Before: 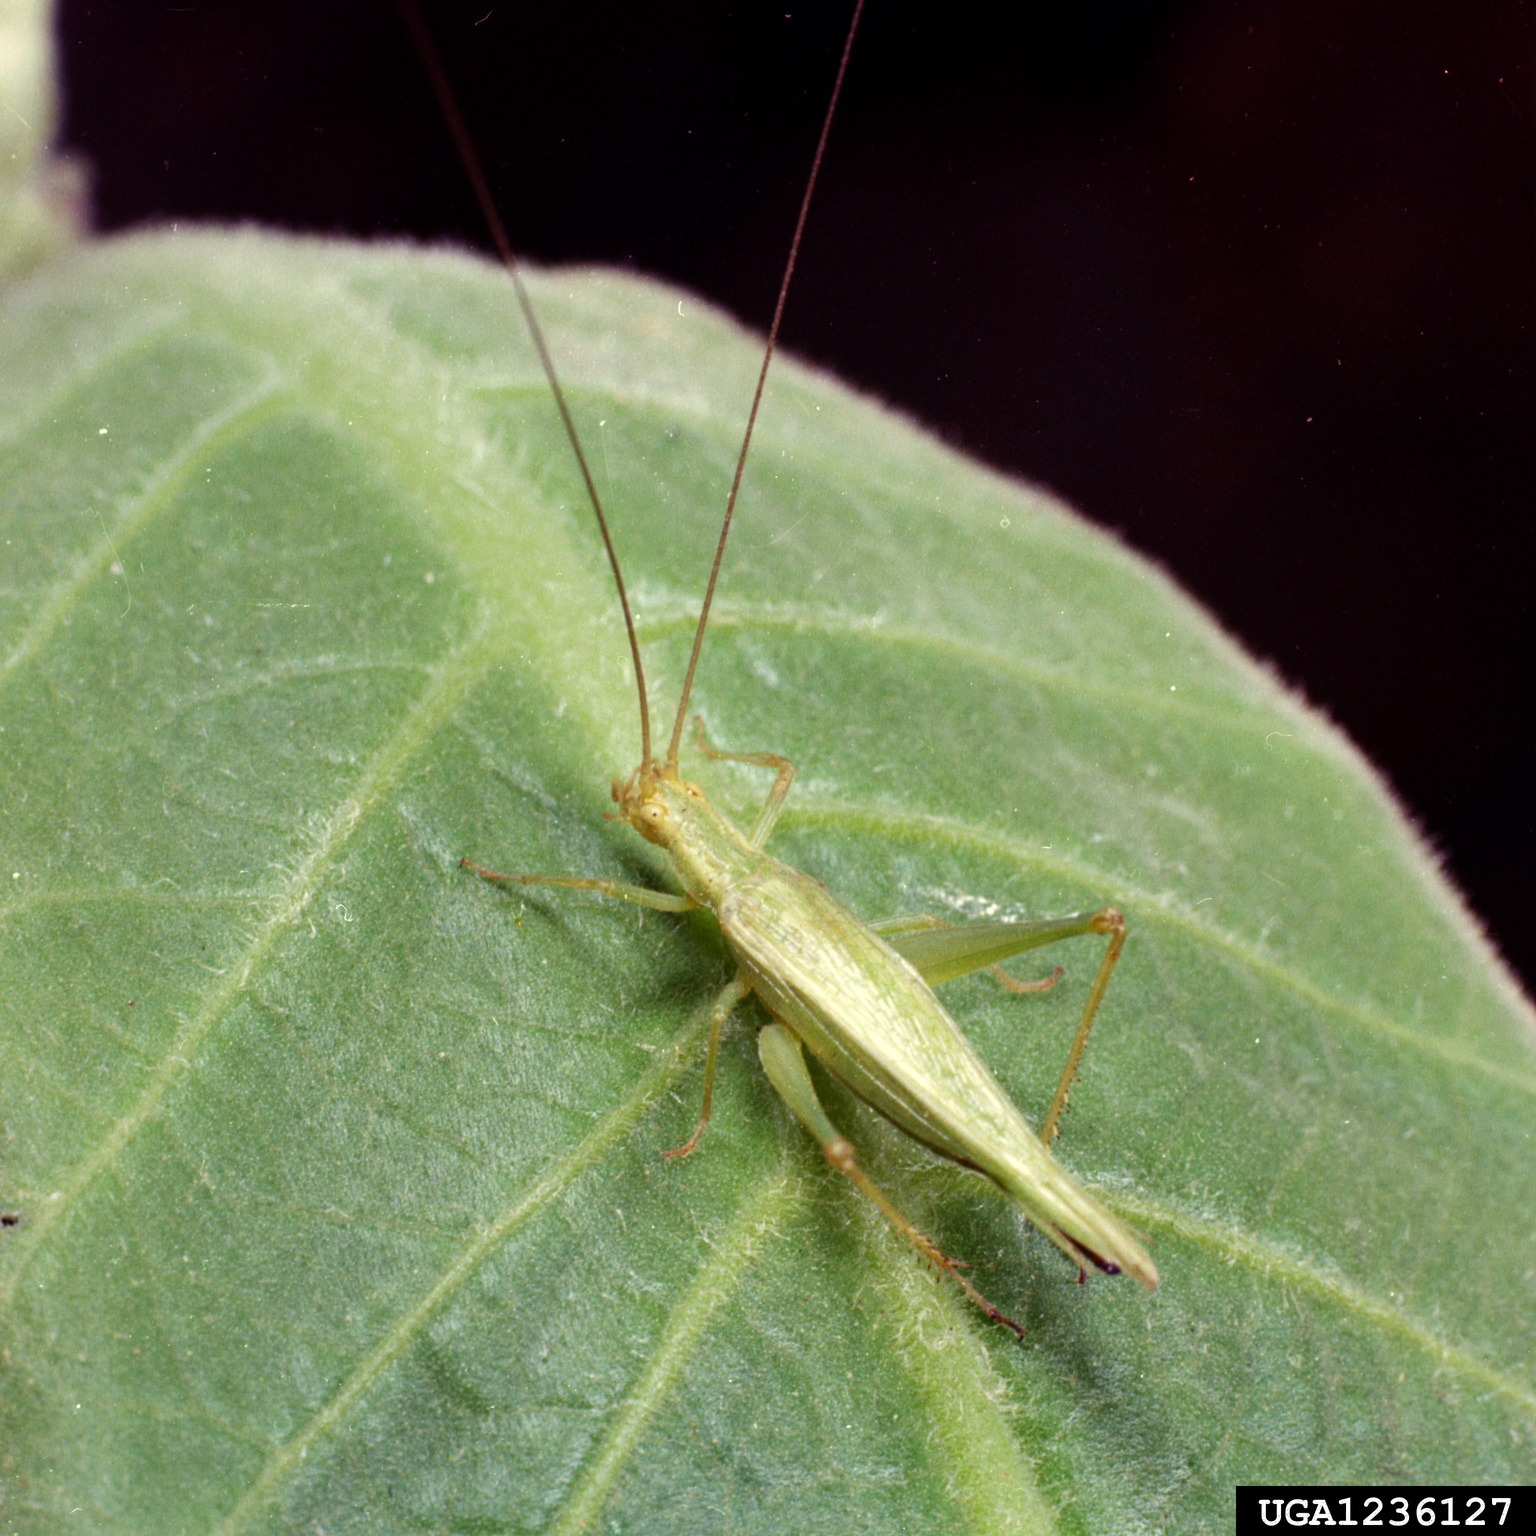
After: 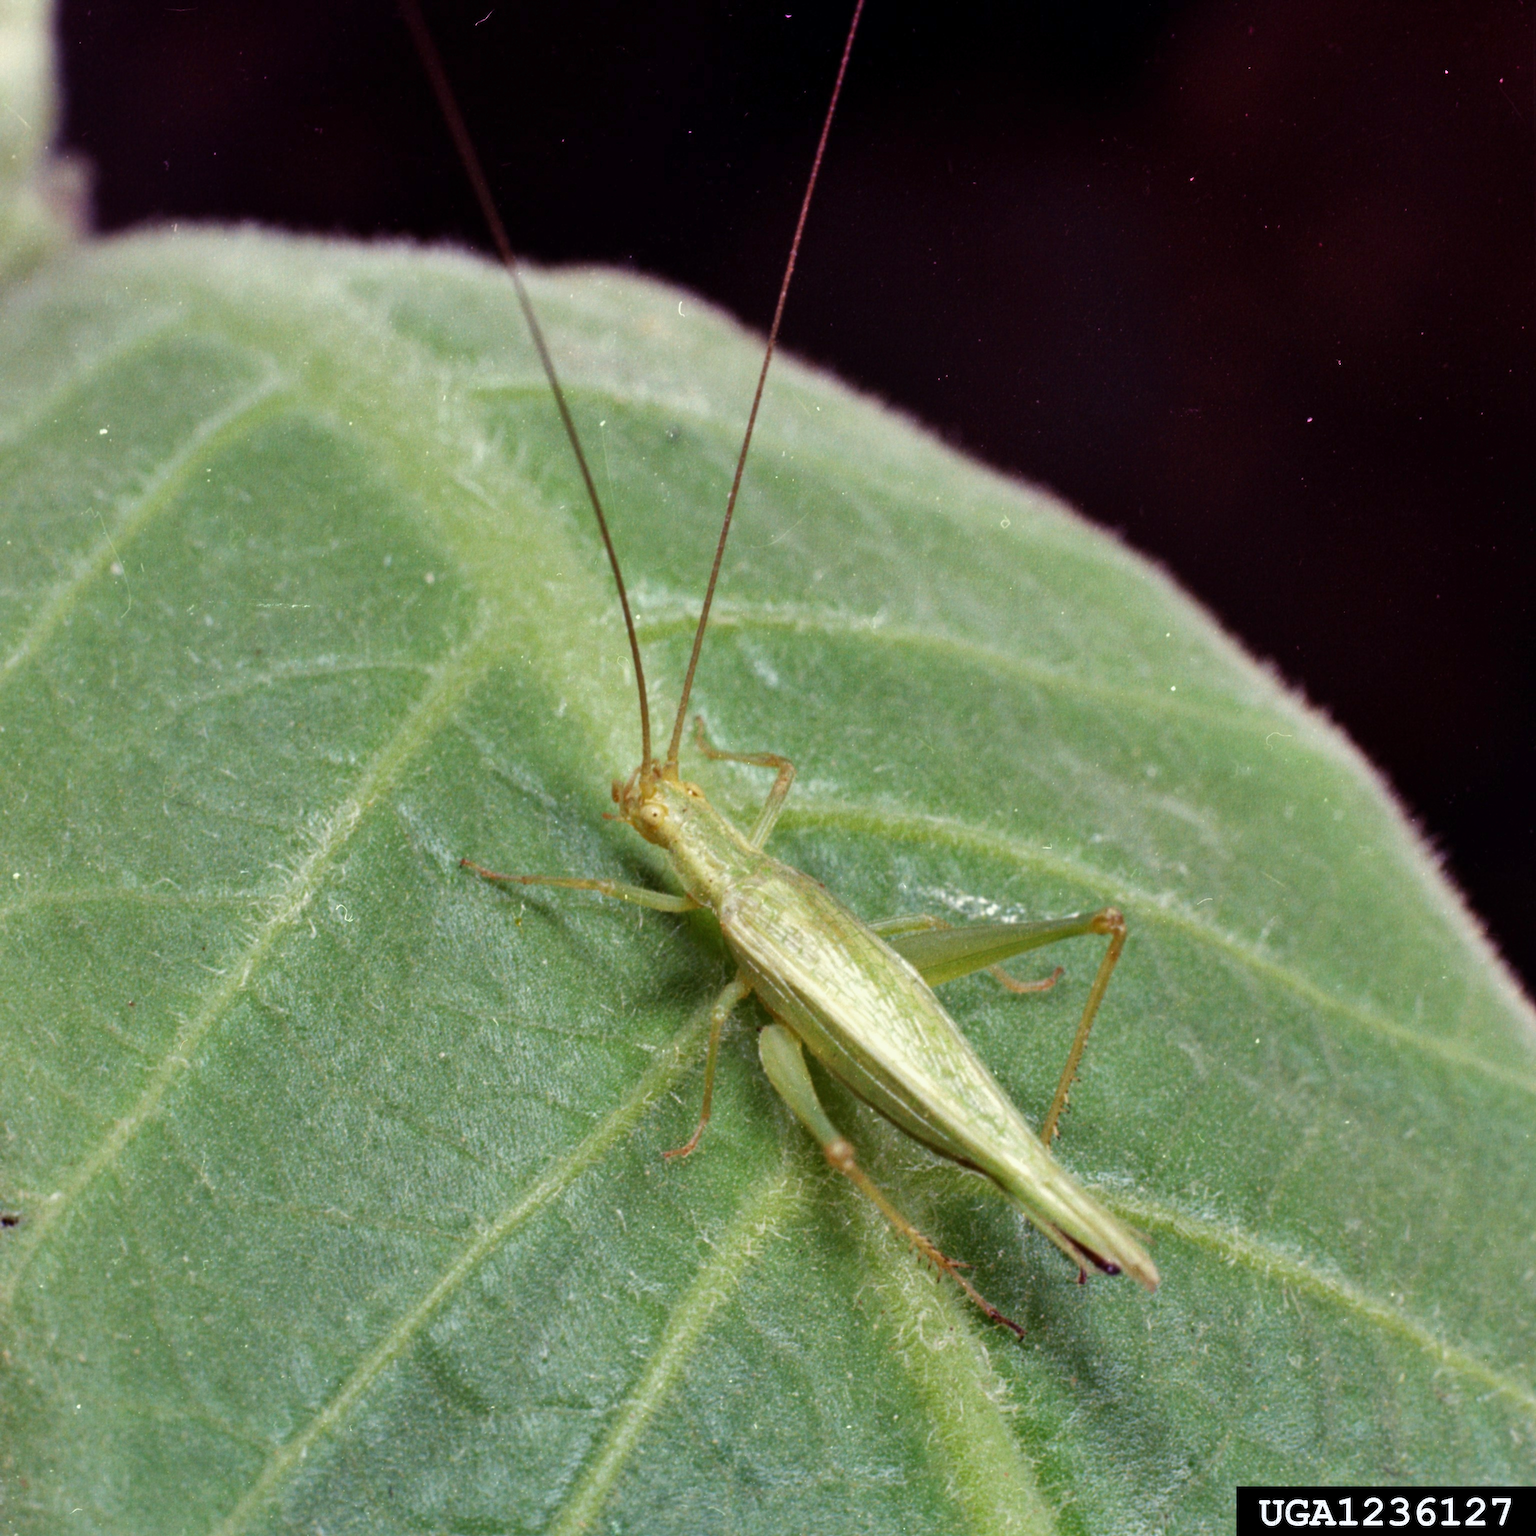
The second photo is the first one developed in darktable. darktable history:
color correction: highlights a* -0.137, highlights b* -5.91, shadows a* -0.137, shadows b* -0.137
shadows and highlights: shadows 43.71, white point adjustment -1.46, soften with gaussian
